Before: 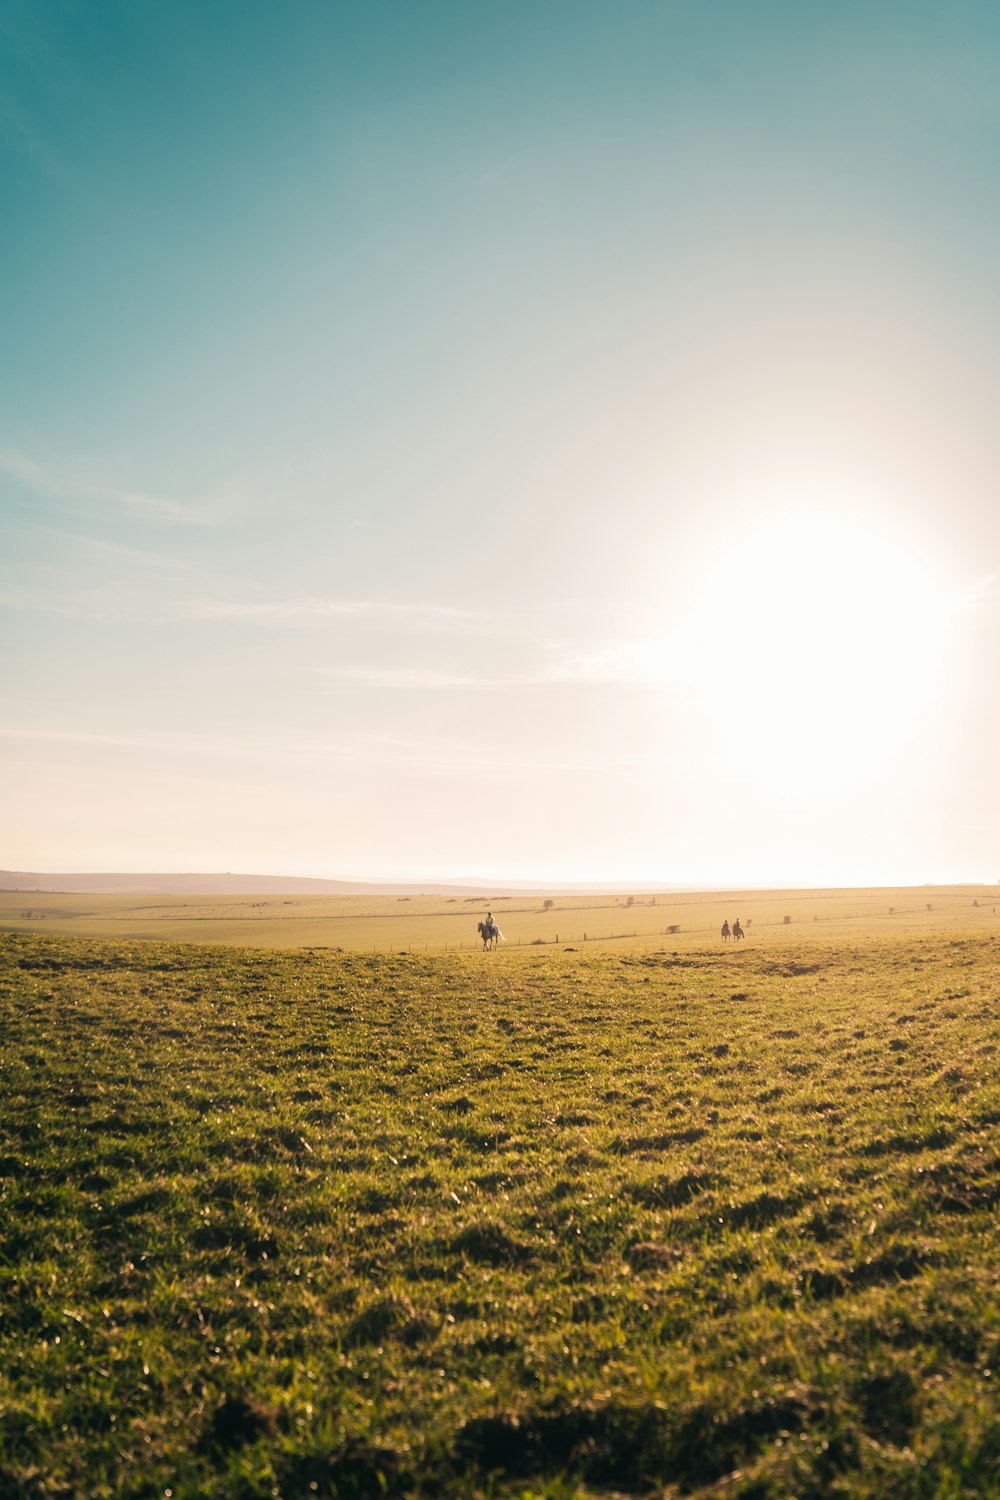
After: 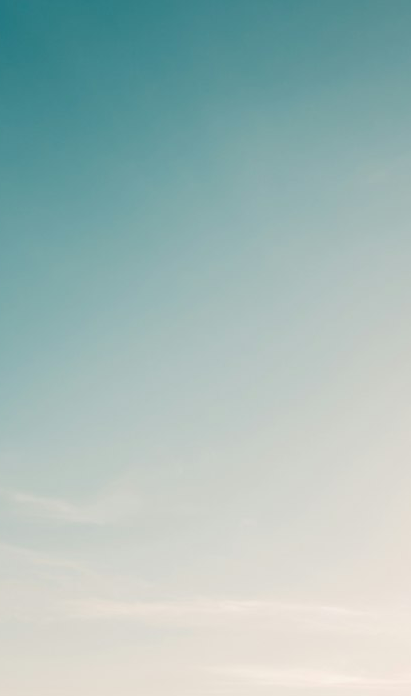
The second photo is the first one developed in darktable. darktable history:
crop and rotate: left 11.19%, top 0.111%, right 47.708%, bottom 53.481%
